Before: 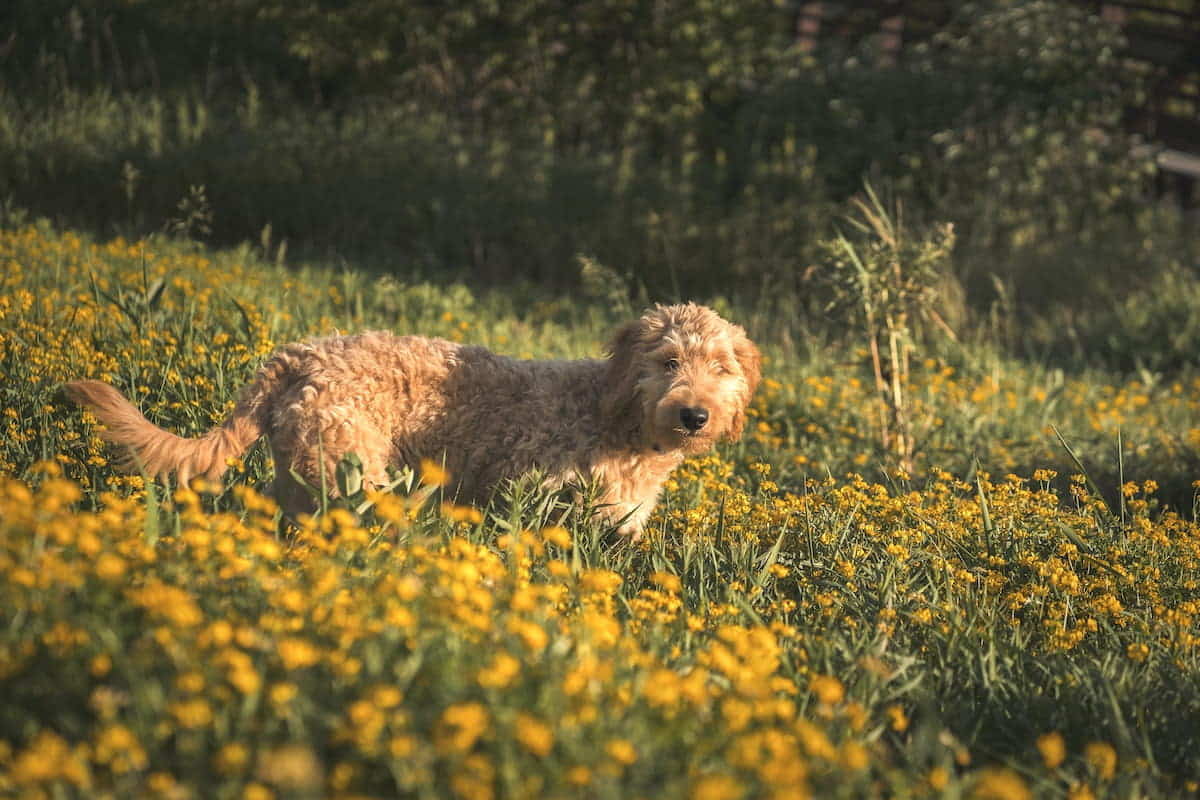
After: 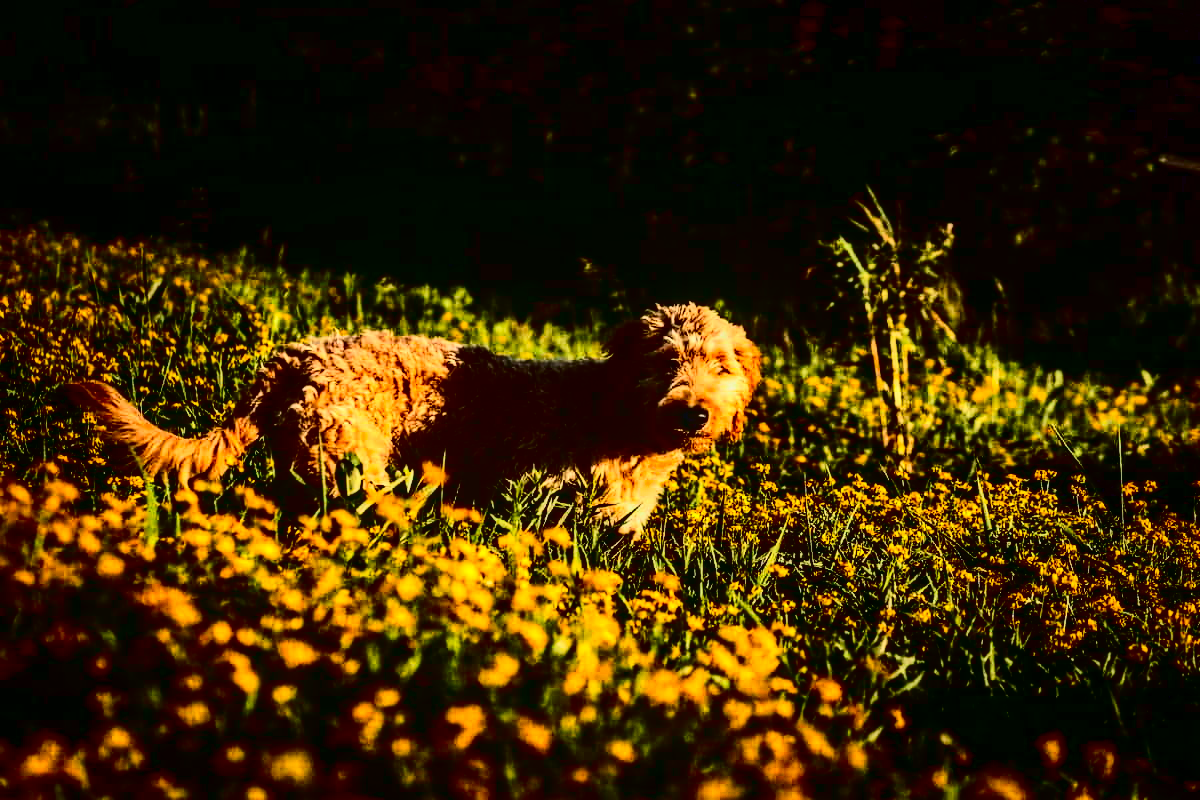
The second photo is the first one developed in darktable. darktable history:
contrast brightness saturation: contrast 0.776, brightness -0.985, saturation 0.991
local contrast: on, module defaults
